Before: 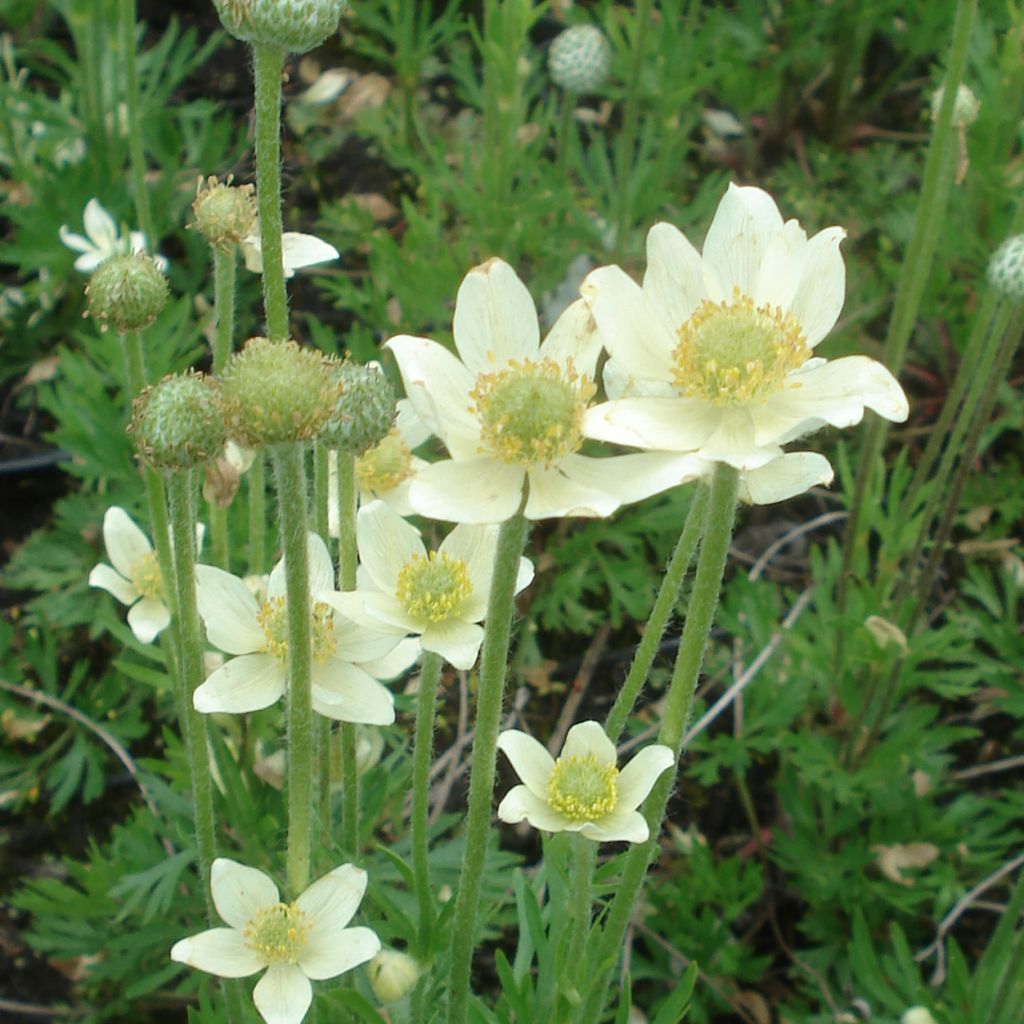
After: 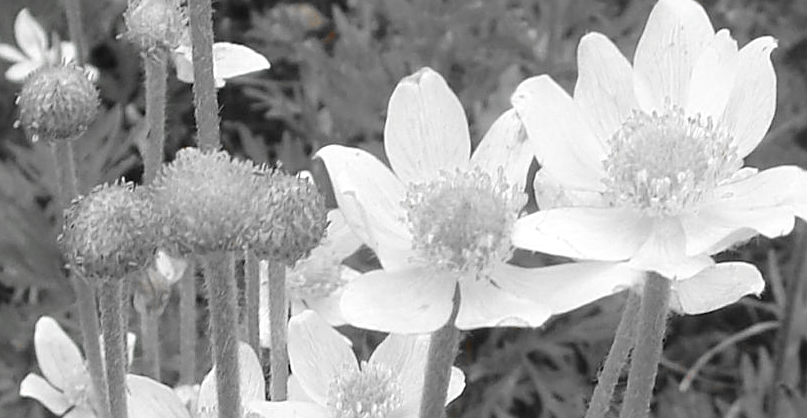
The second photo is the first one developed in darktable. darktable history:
sharpen: on, module defaults
crop: left 6.791%, top 18.583%, right 14.379%, bottom 40.58%
color zones: curves: ch0 [(0, 0.497) (0.096, 0.361) (0.221, 0.538) (0.429, 0.5) (0.571, 0.5) (0.714, 0.5) (0.857, 0.5) (1, 0.497)]; ch1 [(0, 0.5) (0.143, 0.5) (0.257, -0.002) (0.429, 0.04) (0.571, -0.001) (0.714, -0.015) (0.857, 0.024) (1, 0.5)]
